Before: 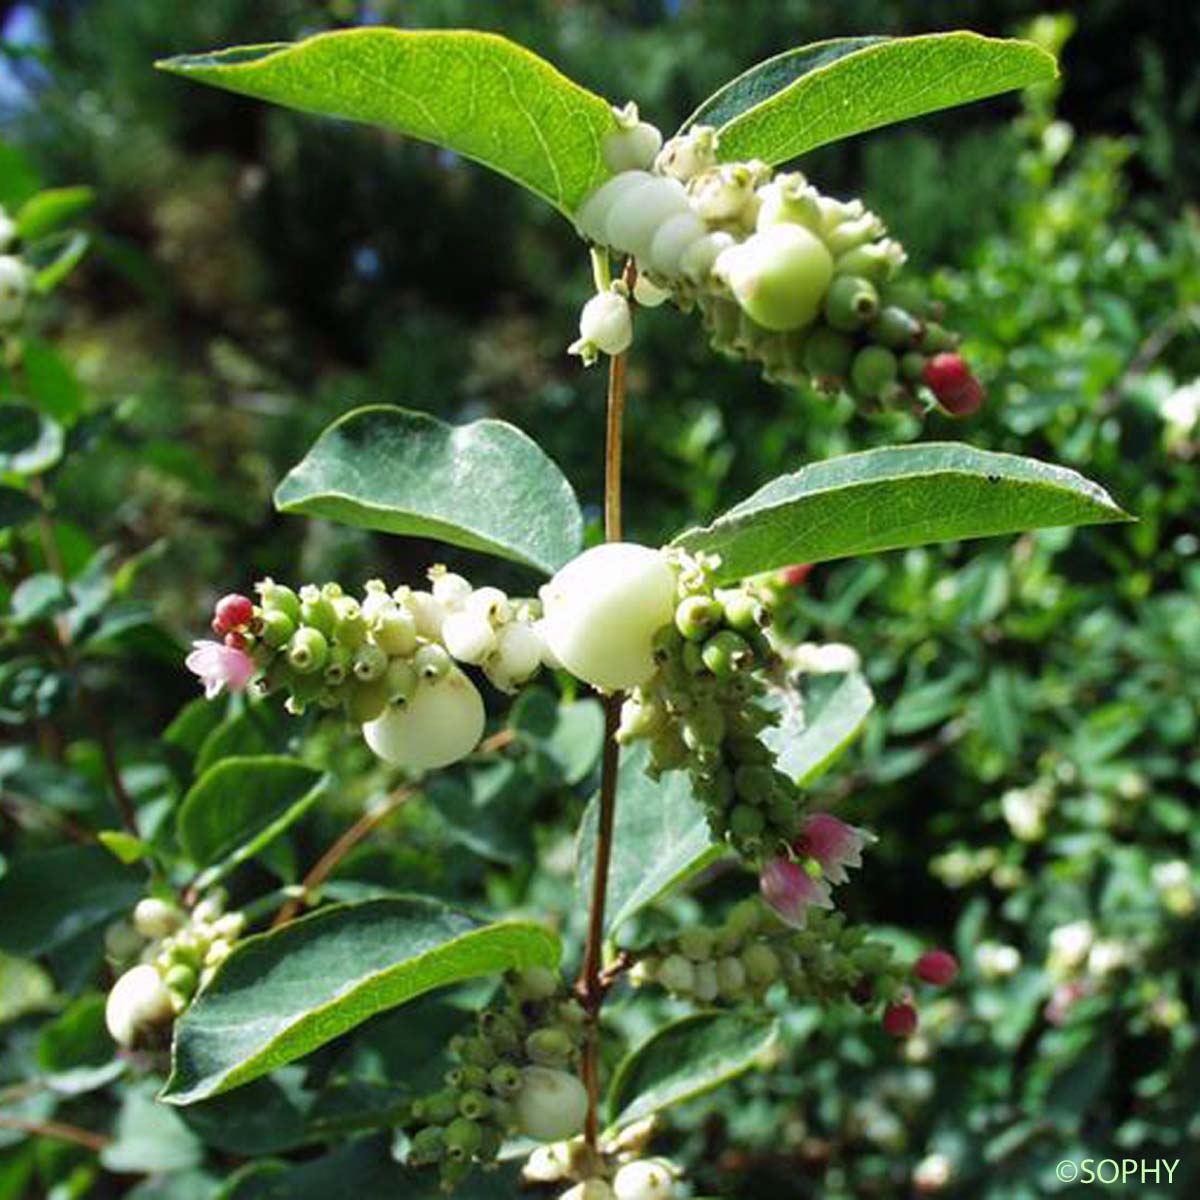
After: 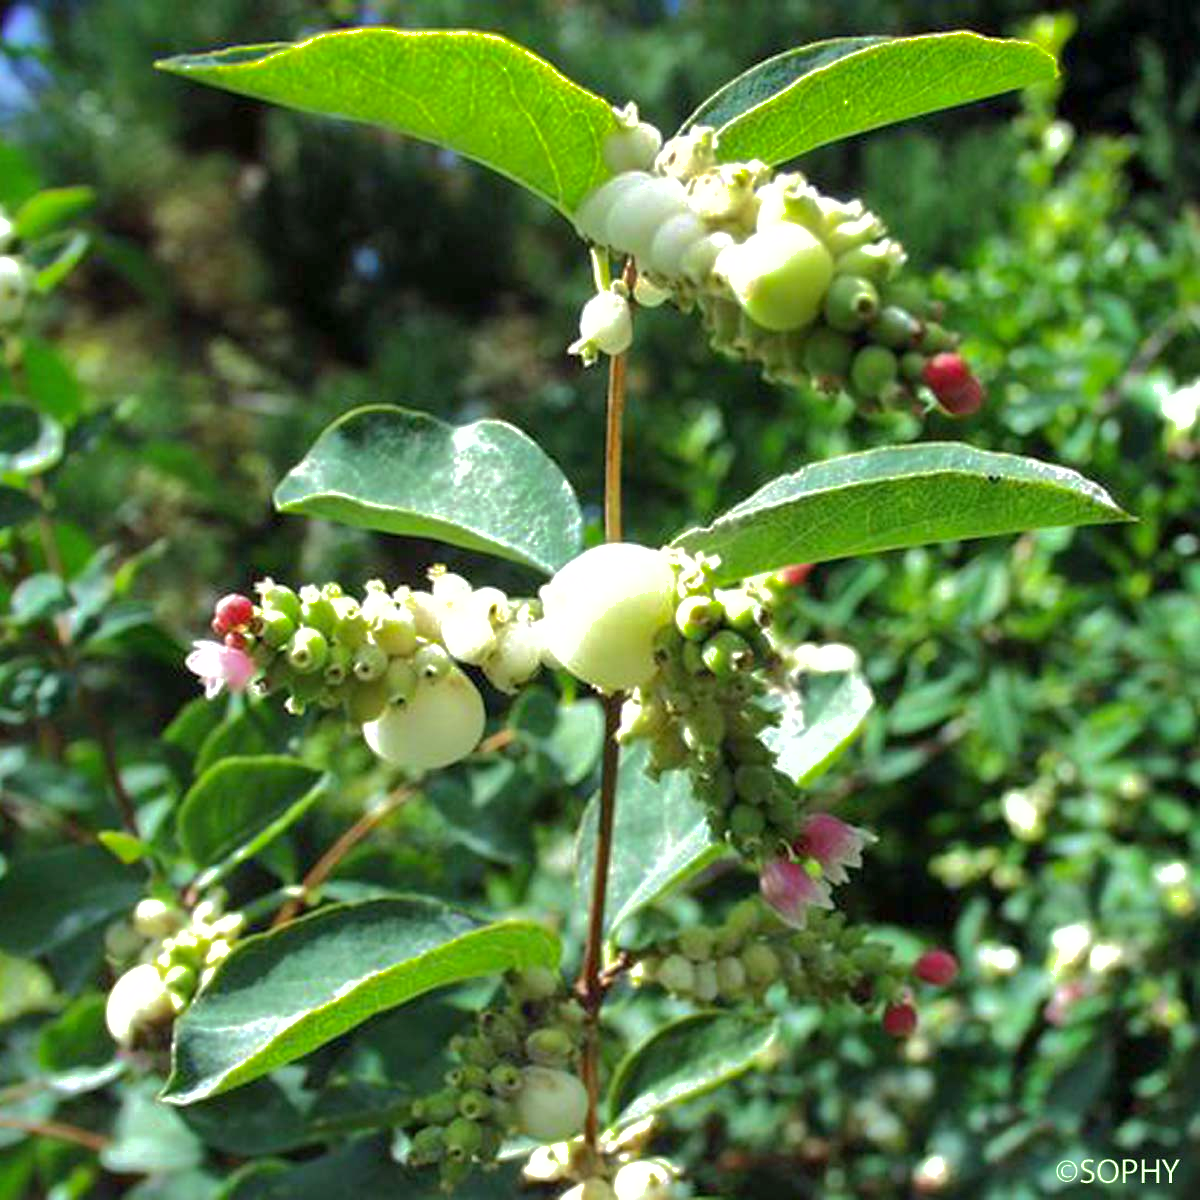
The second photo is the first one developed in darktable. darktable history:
exposure: black level correction 0.001, exposure 0.5 EV, compensate exposure bias true, compensate highlight preservation false
shadows and highlights: shadows 40.06, highlights -60.06
